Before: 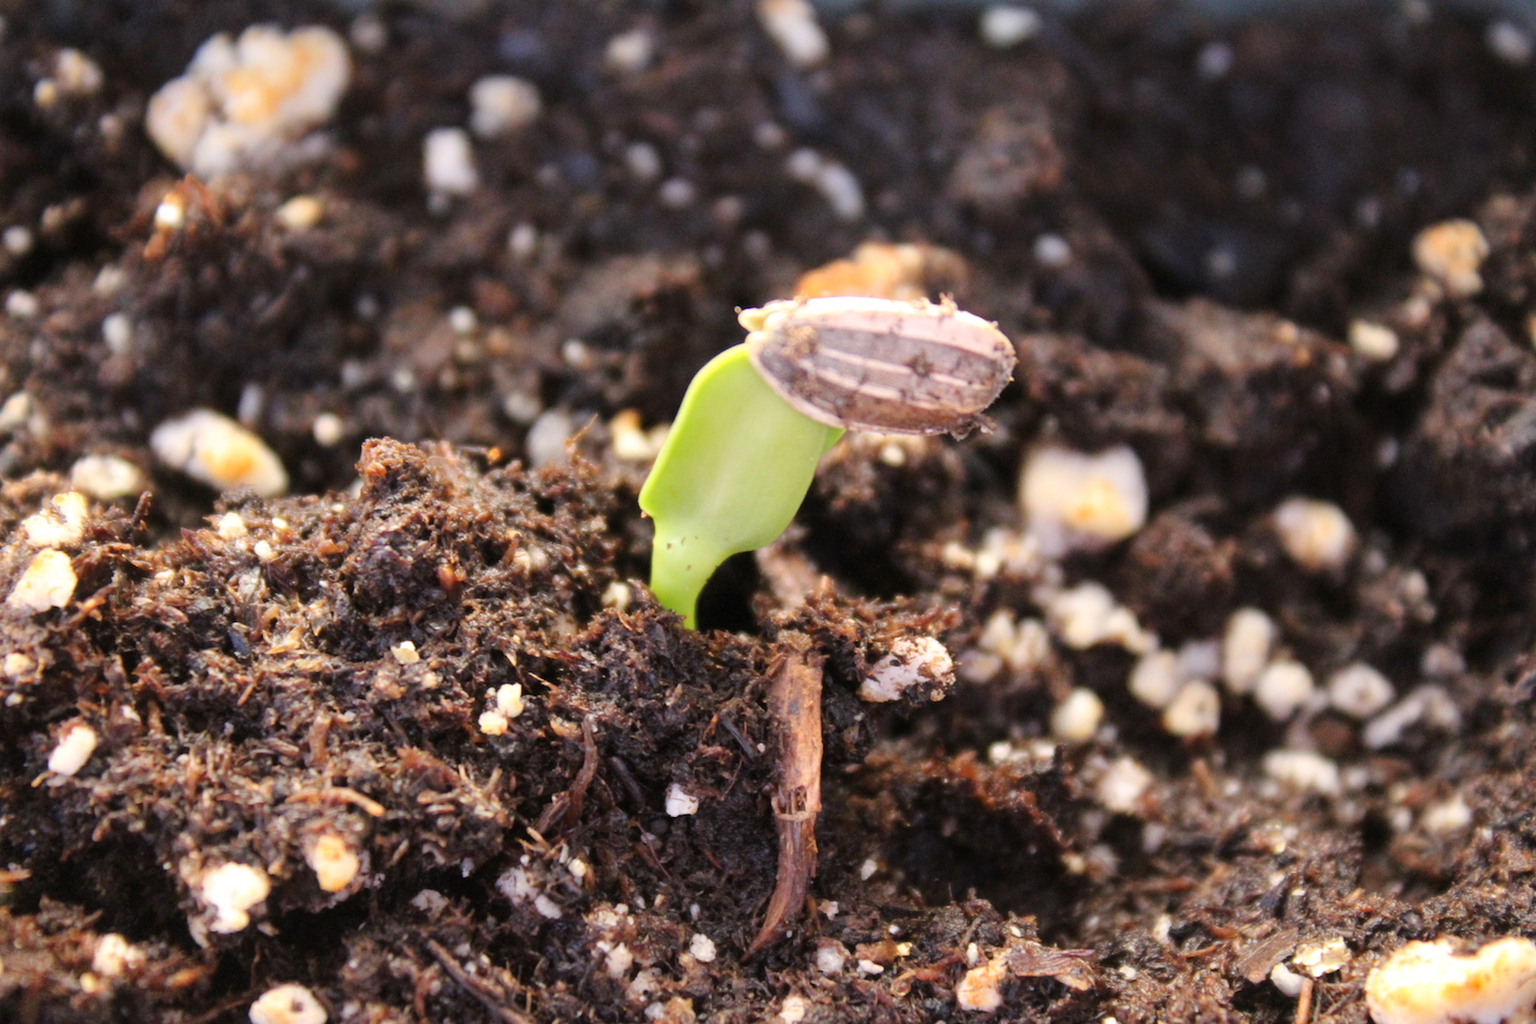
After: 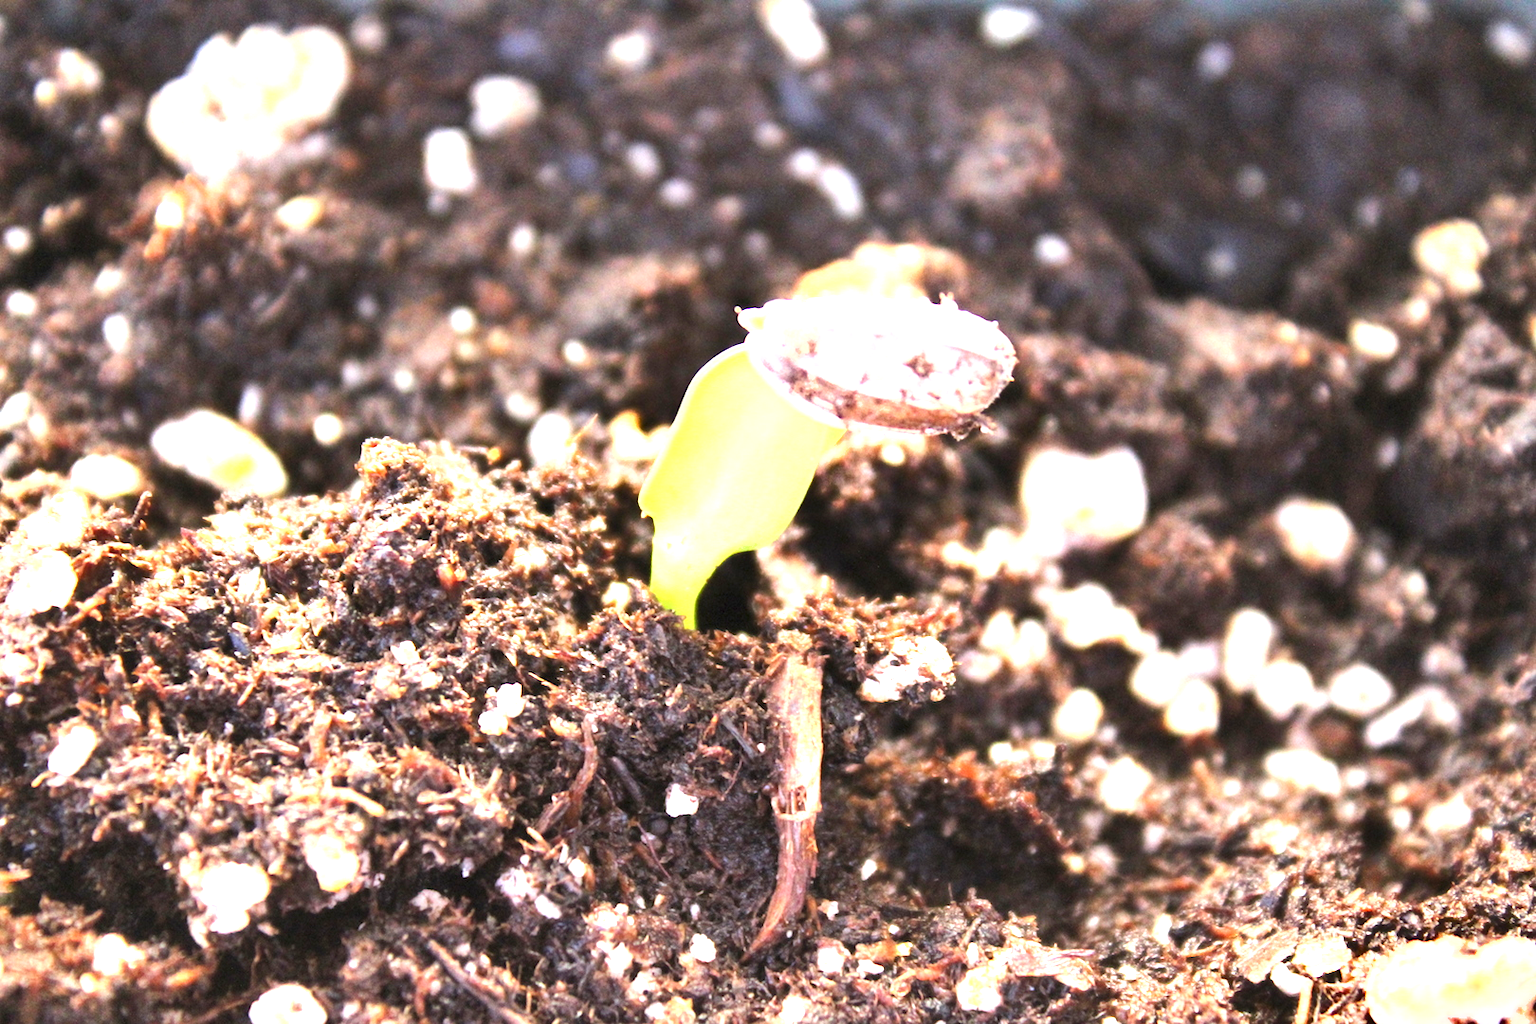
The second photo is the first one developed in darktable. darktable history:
exposure: black level correction 0, exposure 1.75 EV, compensate exposure bias true, compensate highlight preservation false
shadows and highlights: shadows color adjustment 97.66%, soften with gaussian
